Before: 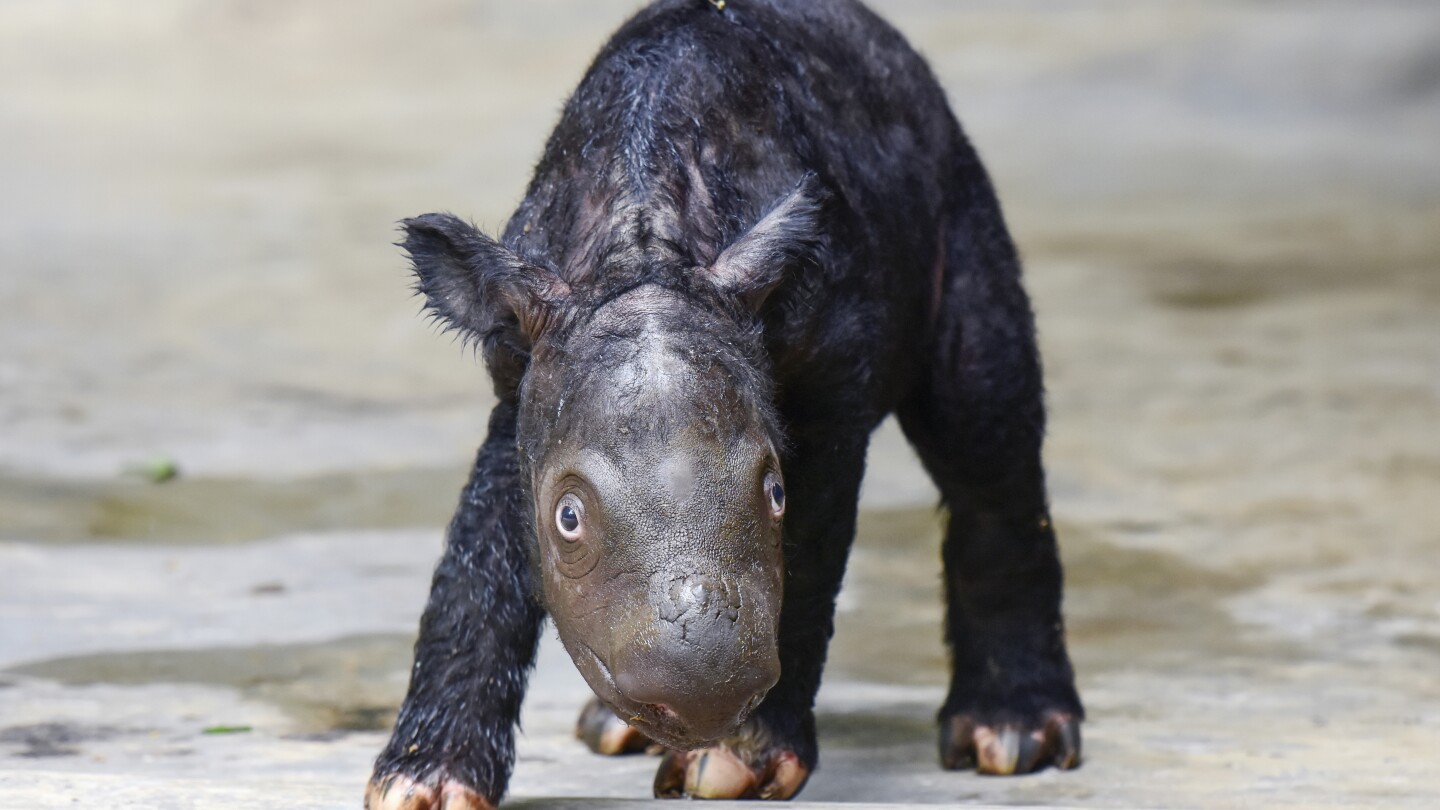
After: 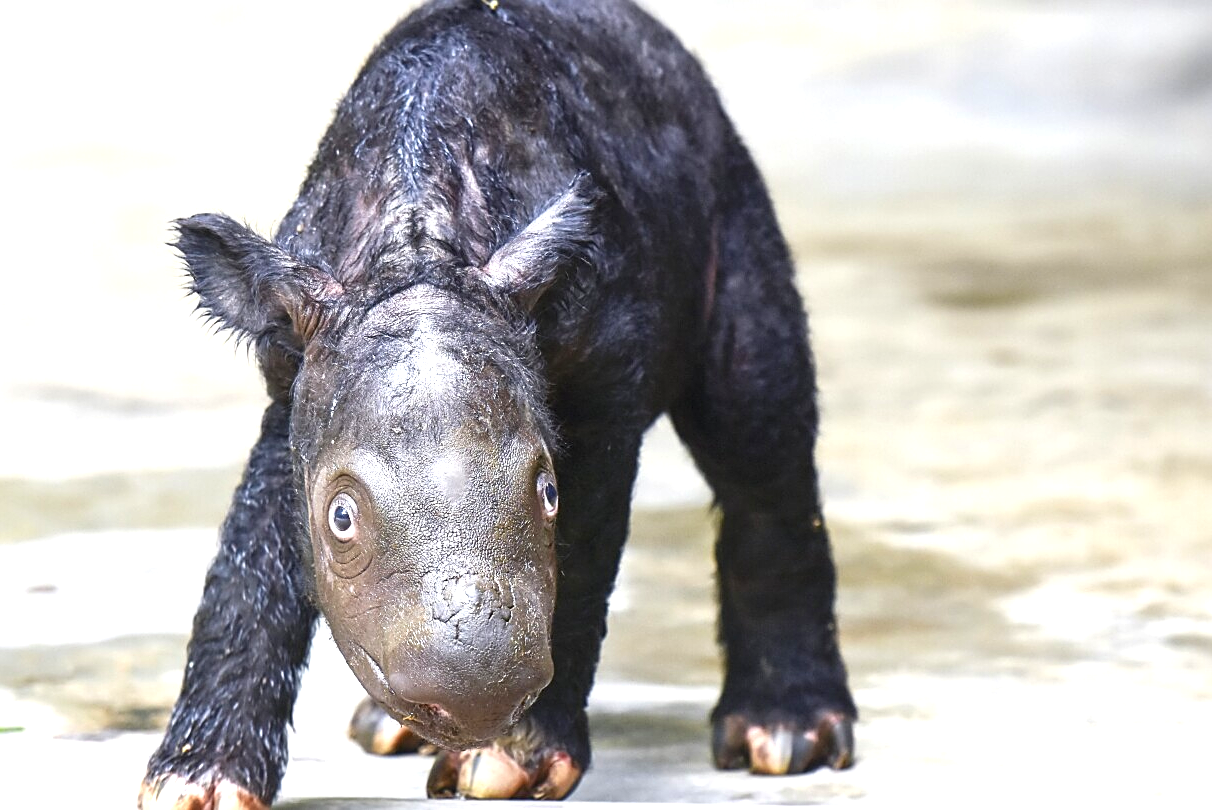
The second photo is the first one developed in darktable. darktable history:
crop: left 15.82%
exposure: black level correction 0, exposure 1.096 EV, compensate highlight preservation false
sharpen: on, module defaults
